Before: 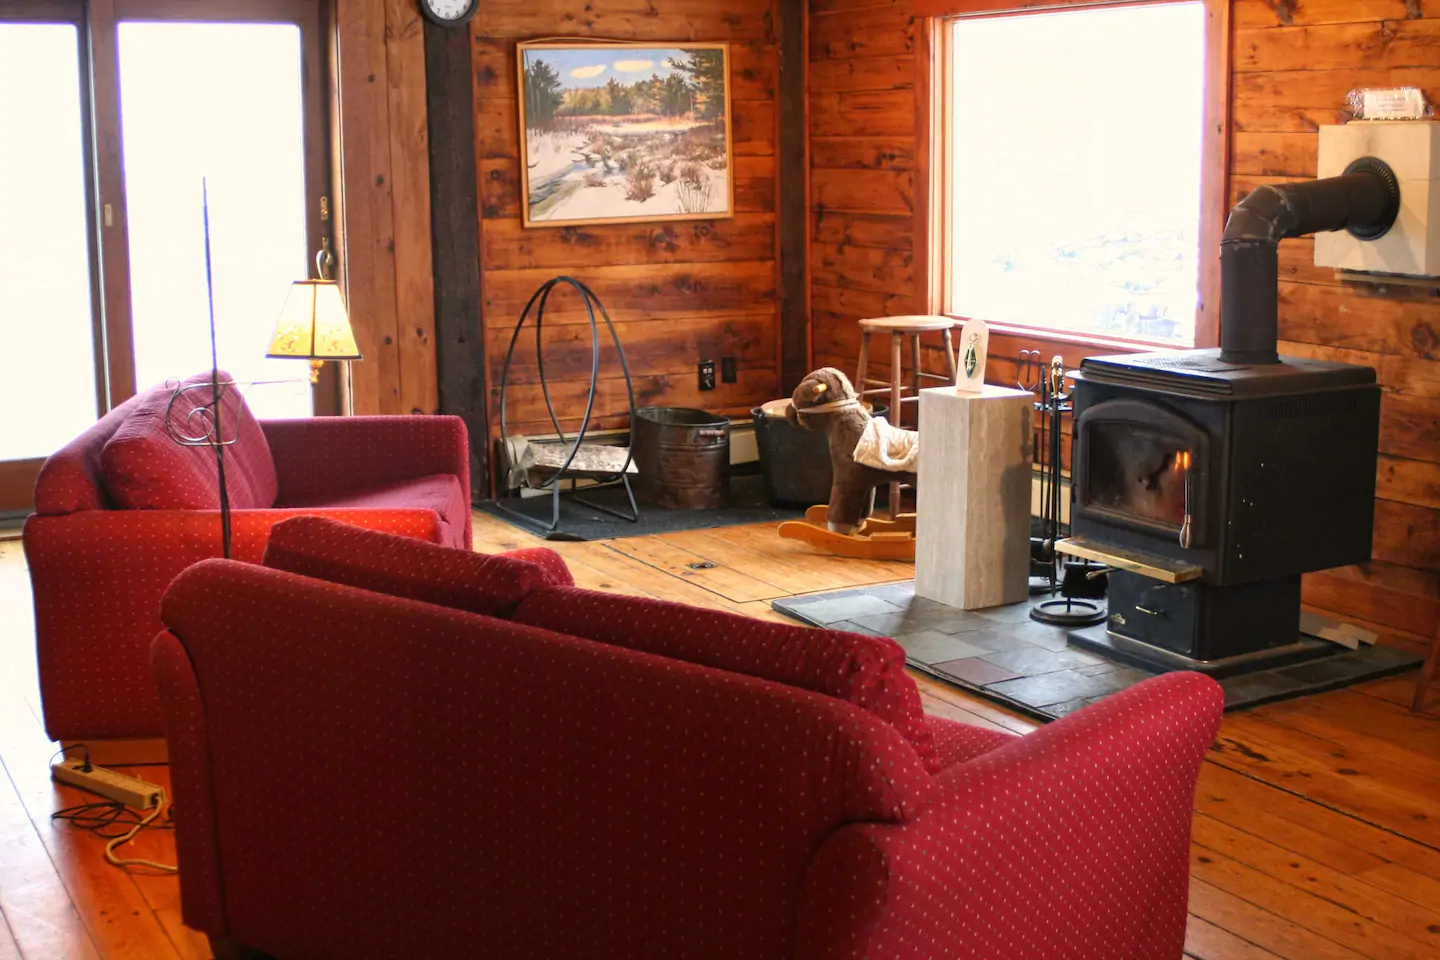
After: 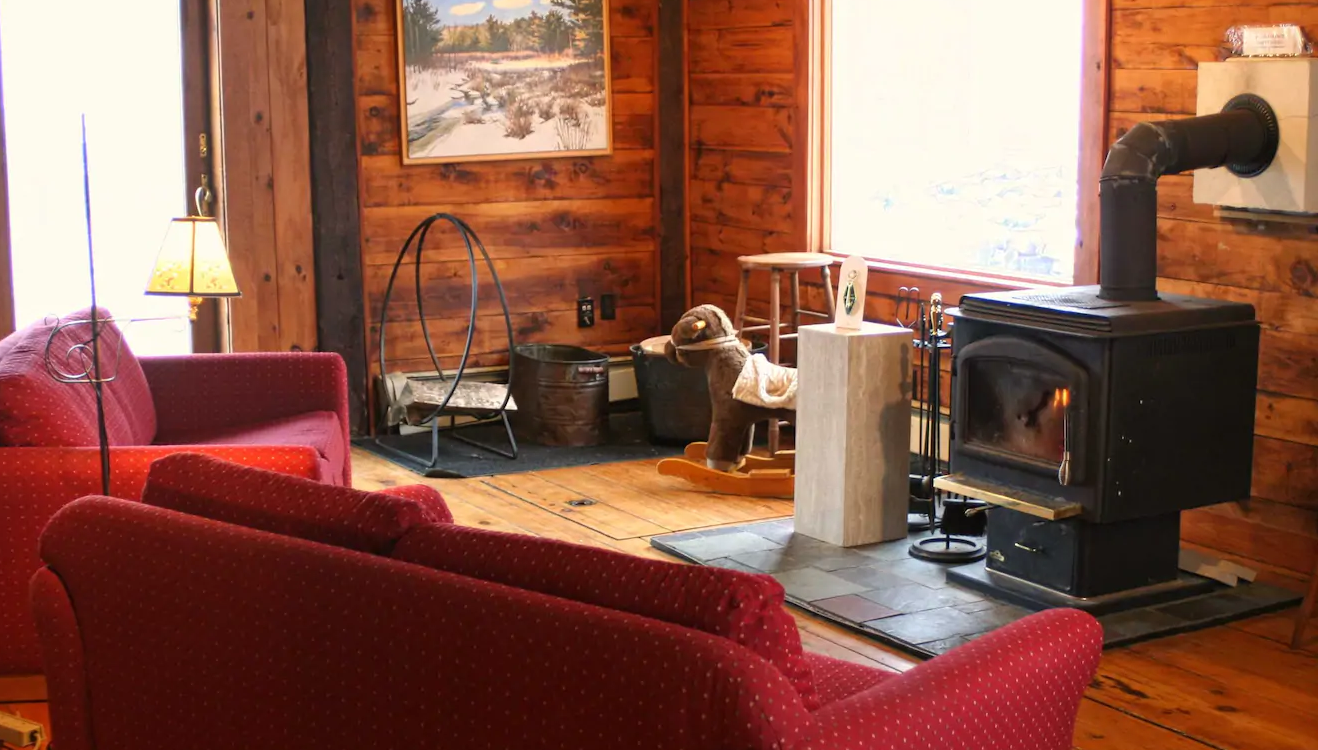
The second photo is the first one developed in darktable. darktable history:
crop: left 8.445%, top 6.622%, bottom 15.209%
